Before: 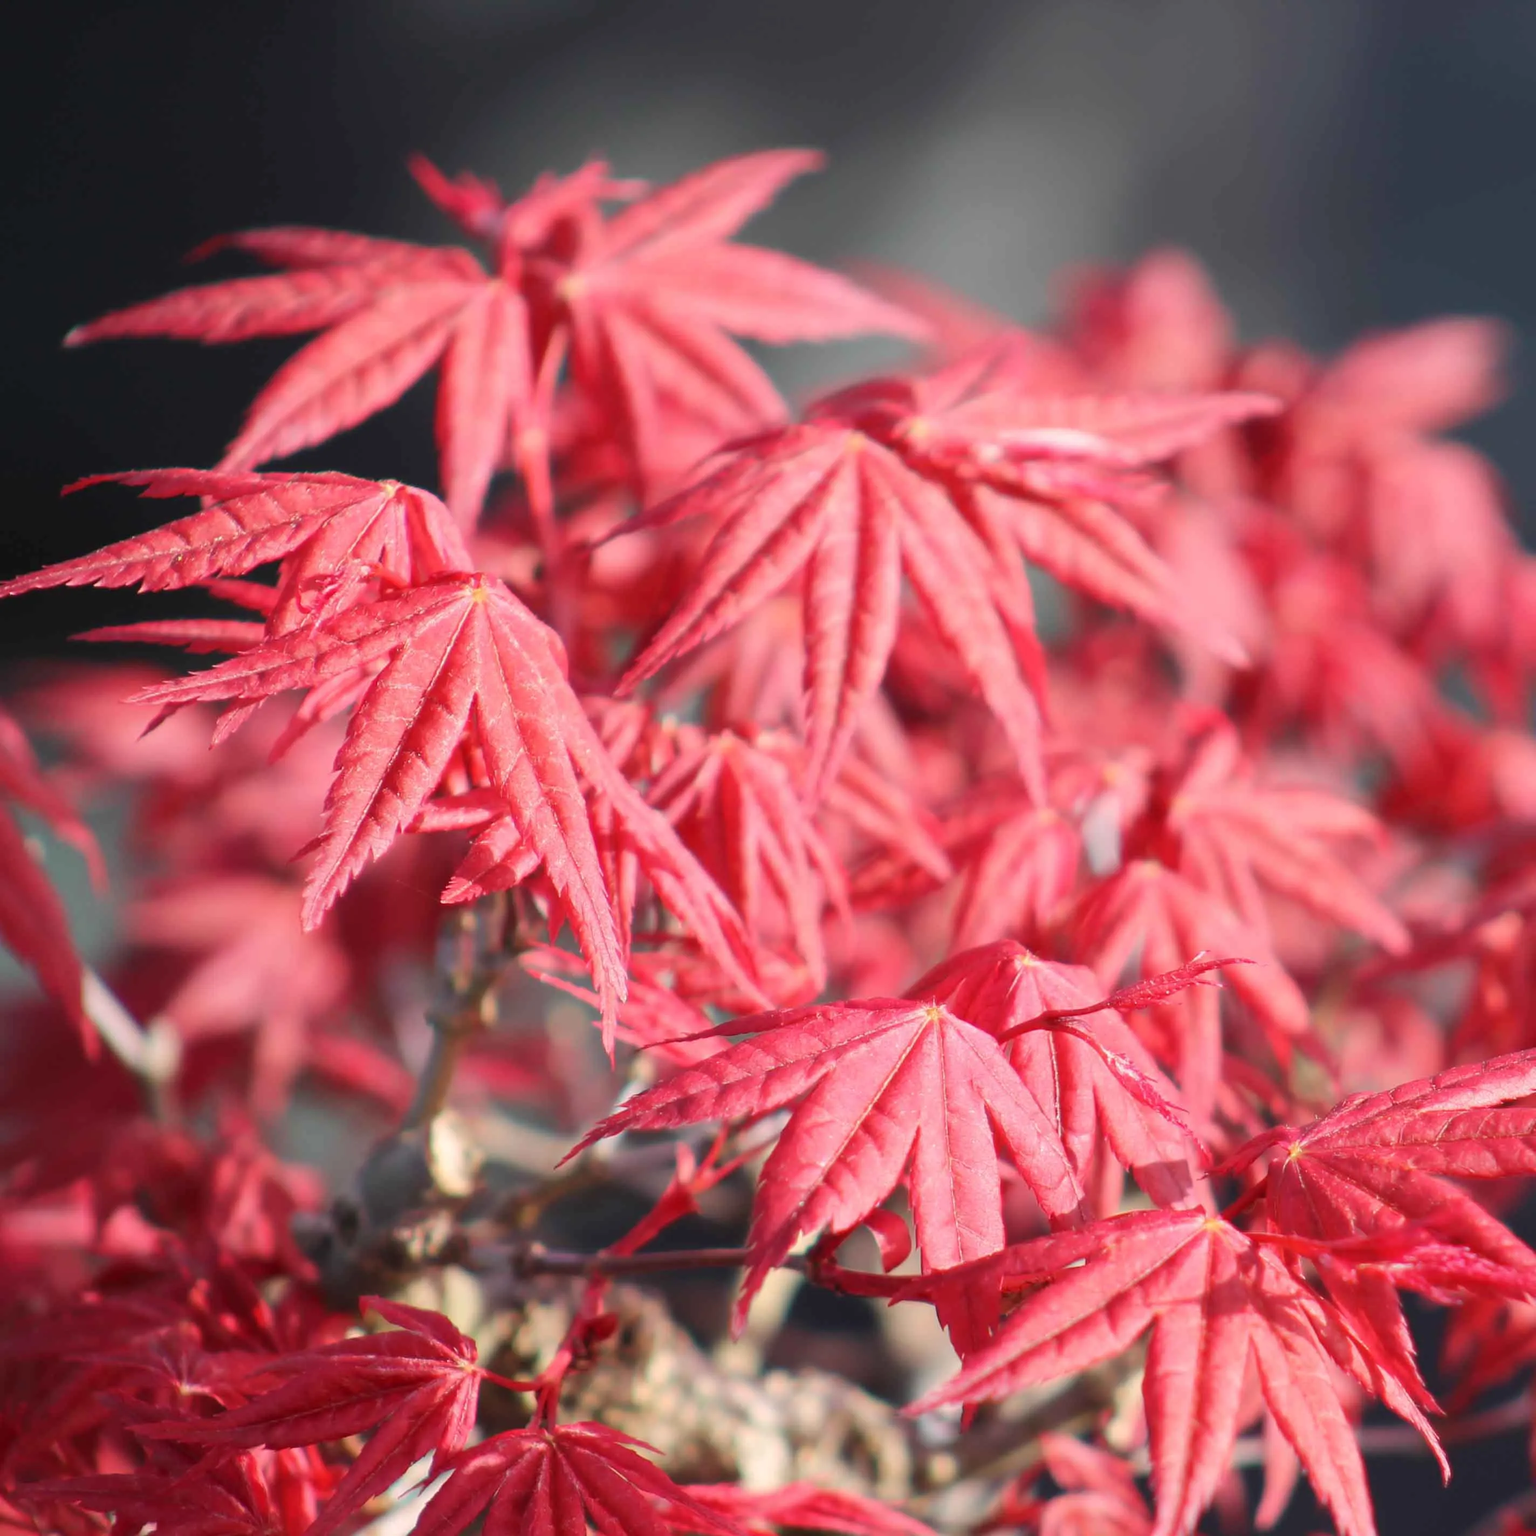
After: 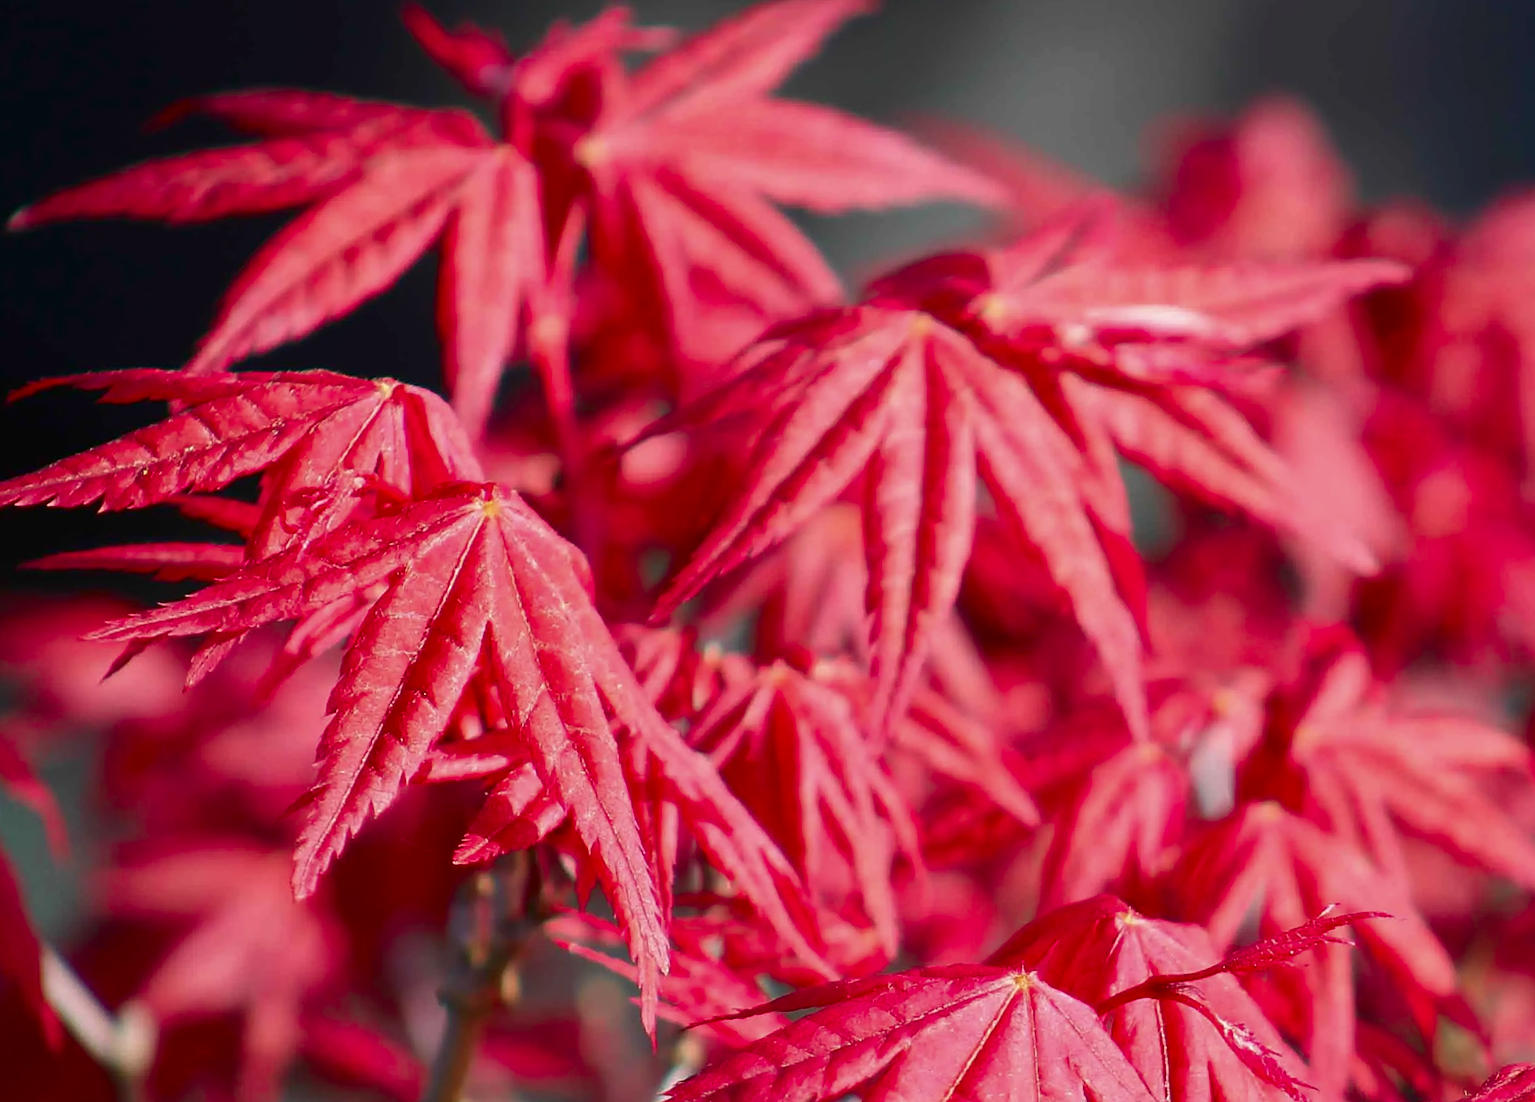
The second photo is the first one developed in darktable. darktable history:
sharpen: on, module defaults
crop: left 3.015%, top 8.969%, right 9.647%, bottom 26.457%
contrast brightness saturation: brightness -0.25, saturation 0.2
rotate and perspective: rotation -1°, crop left 0.011, crop right 0.989, crop top 0.025, crop bottom 0.975
